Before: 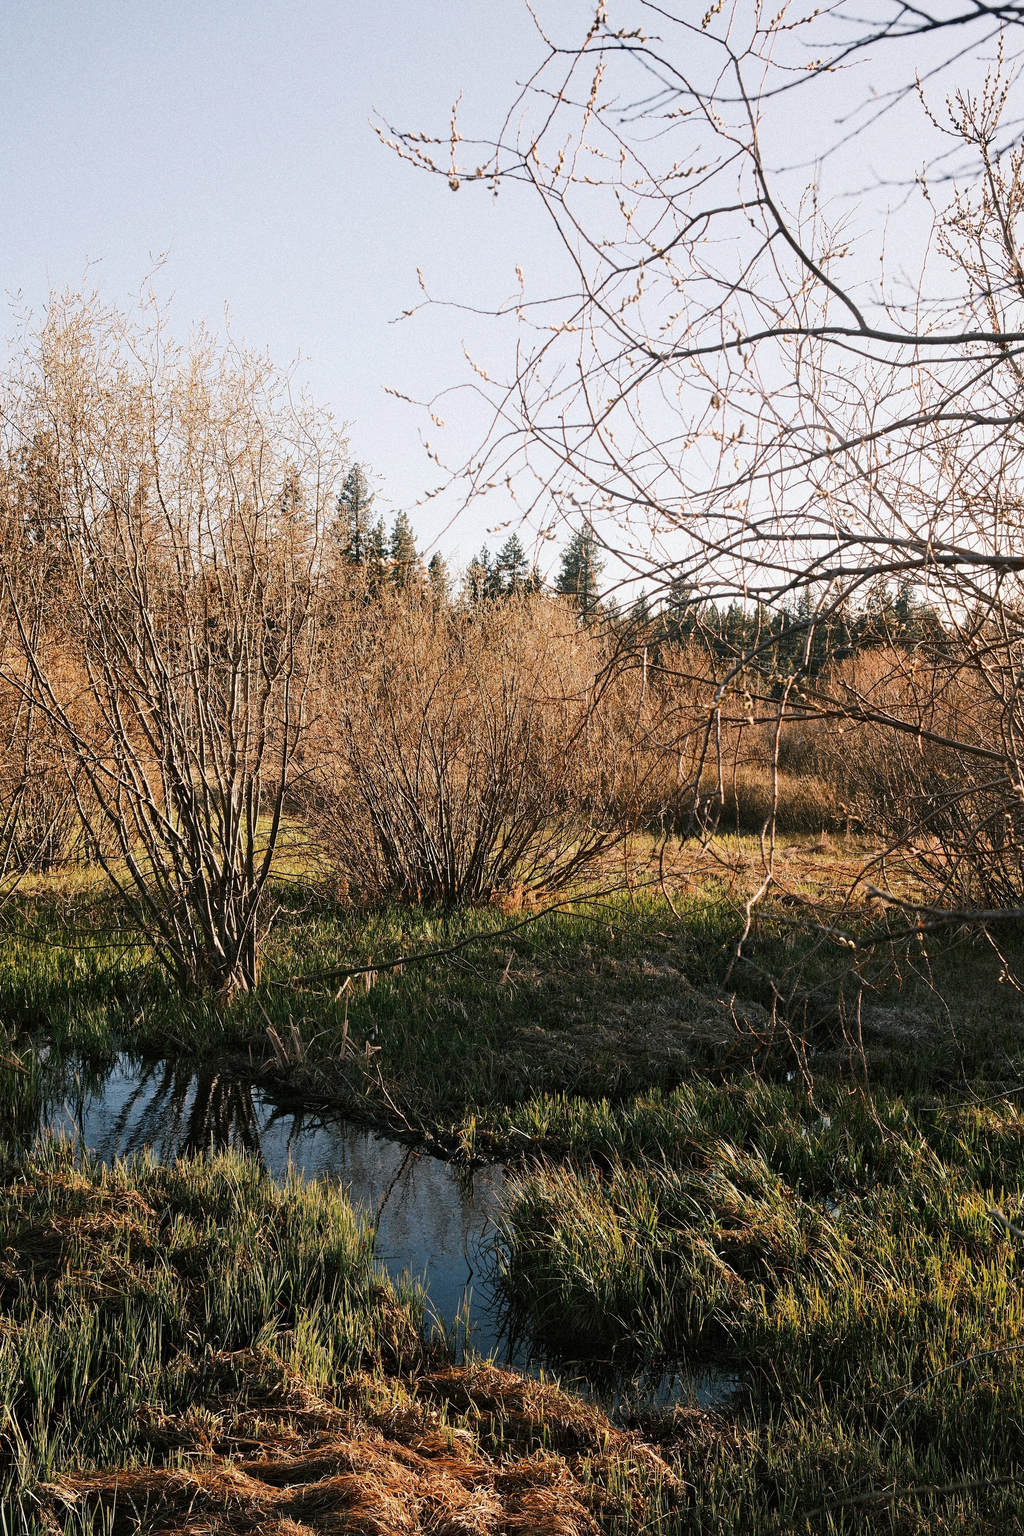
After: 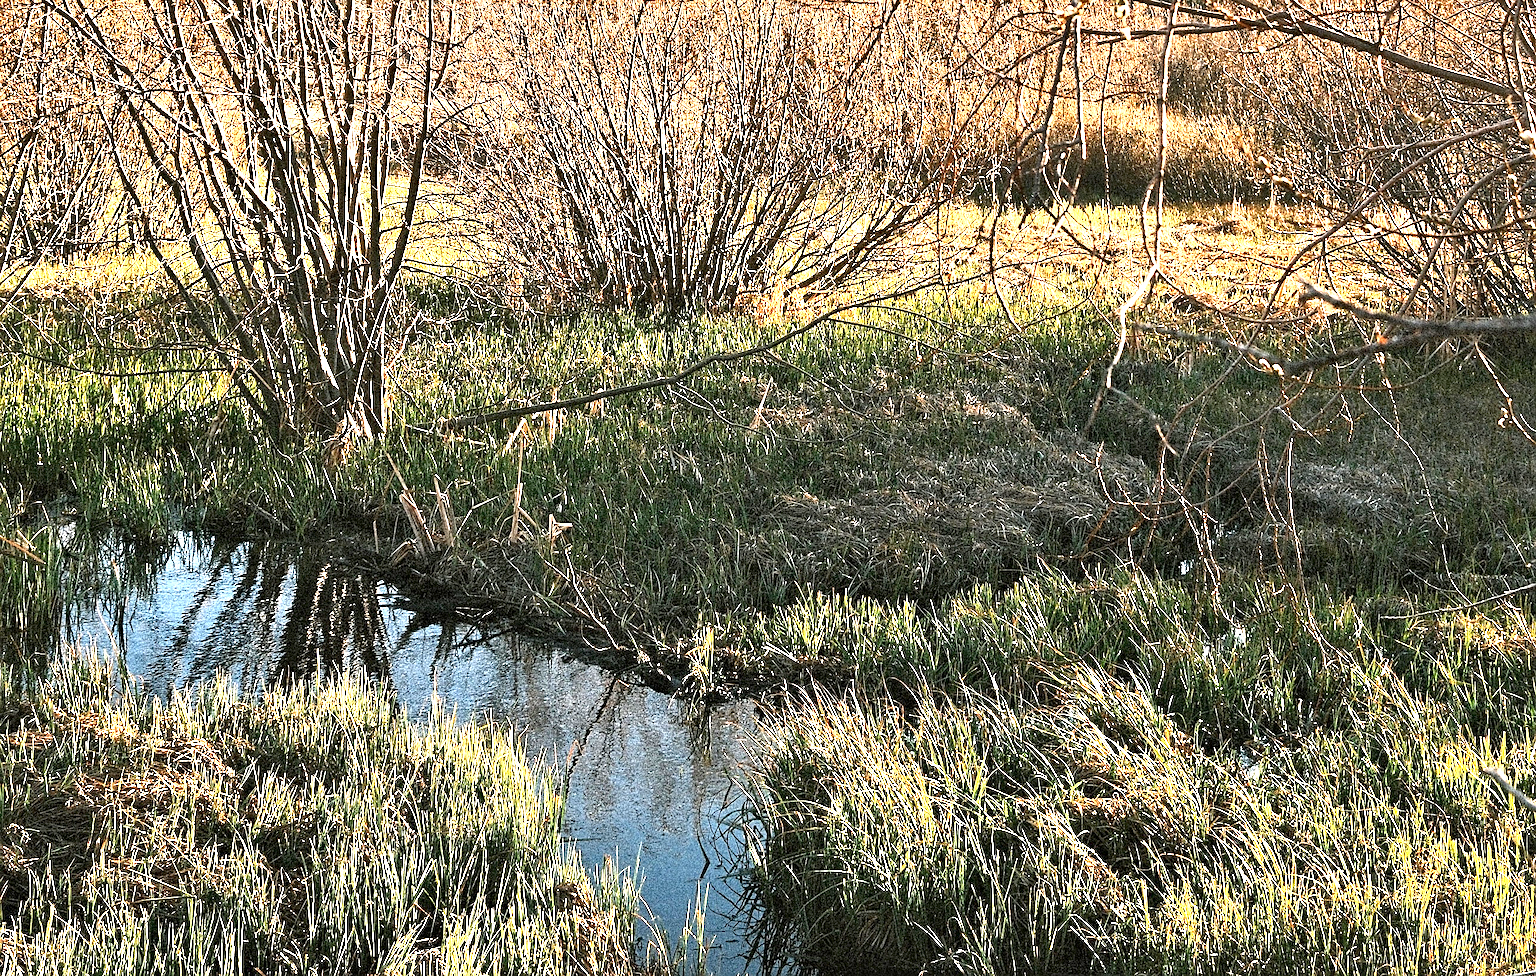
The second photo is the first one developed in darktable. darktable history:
crop: top 45.463%, bottom 12.151%
exposure: exposure 1.992 EV, compensate exposure bias true, compensate highlight preservation false
sharpen: on, module defaults
shadows and highlights: radius 106, shadows 23.69, highlights -57.62, low approximation 0.01, soften with gaussian
